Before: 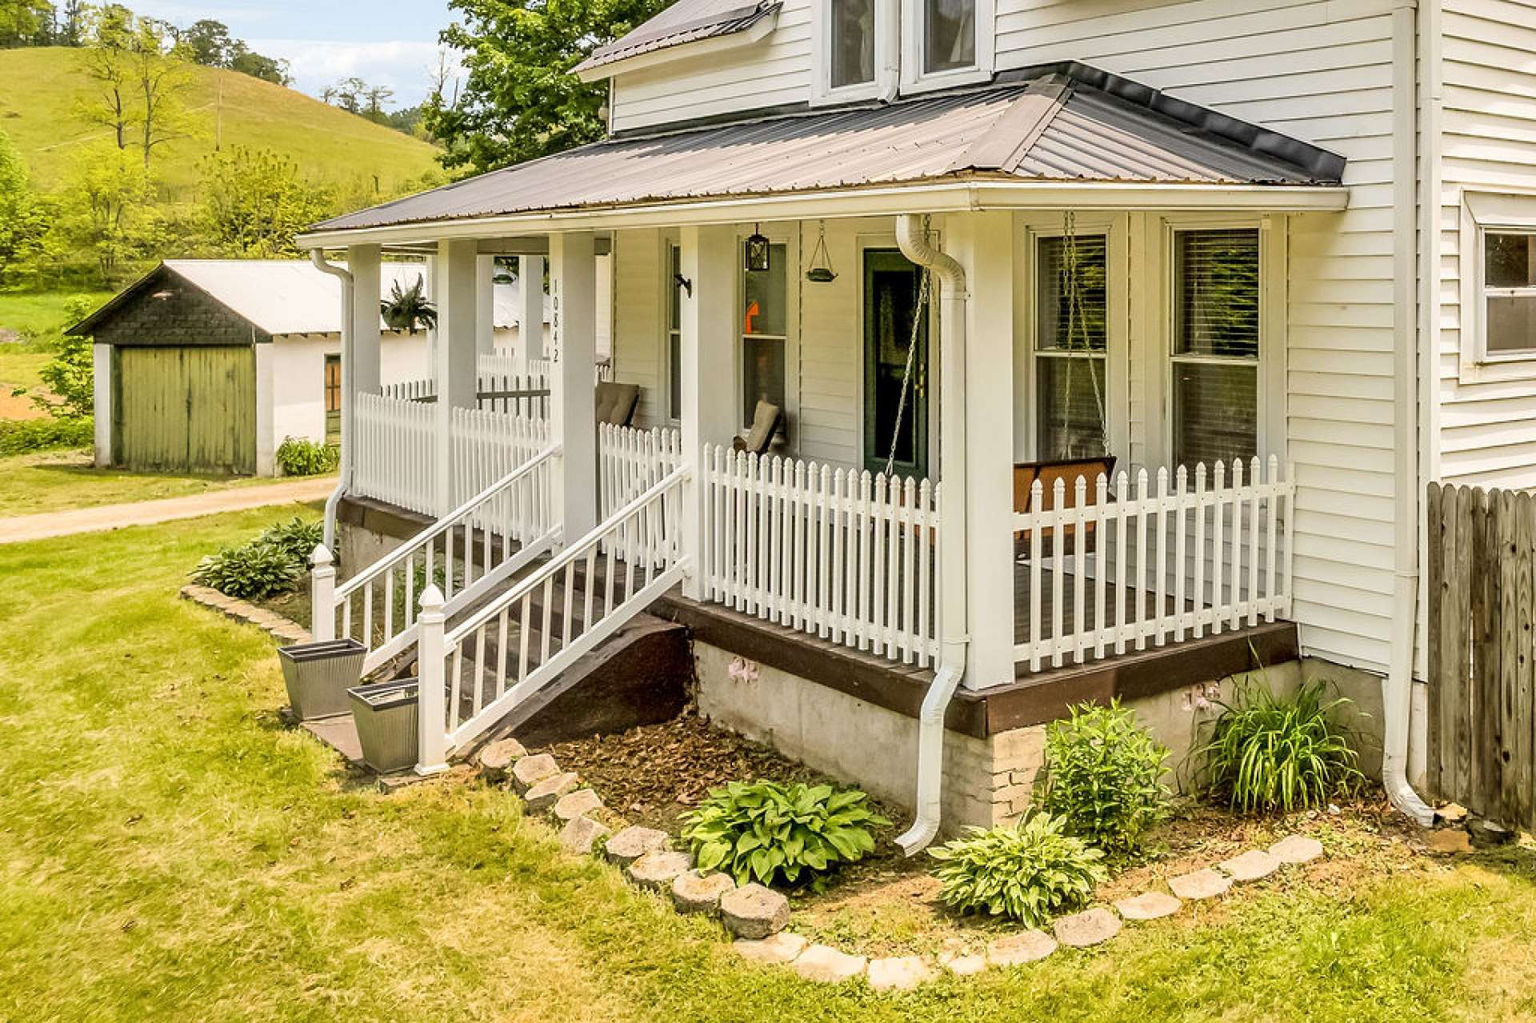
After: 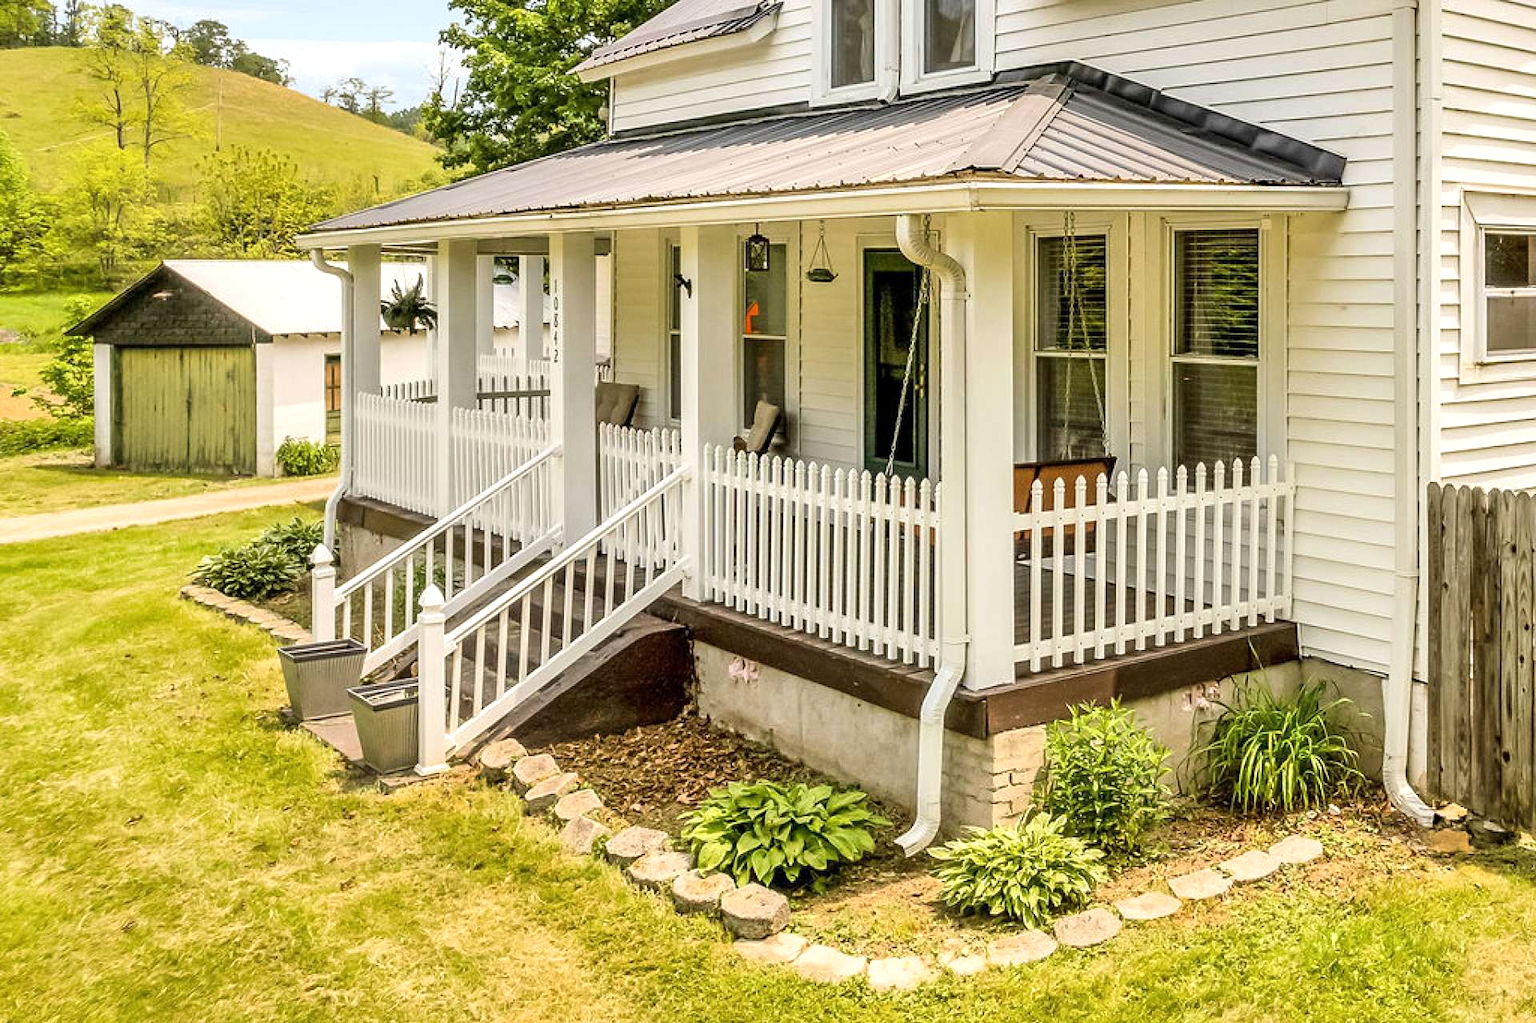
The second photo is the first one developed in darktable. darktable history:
exposure: exposure 0.189 EV, compensate highlight preservation false
